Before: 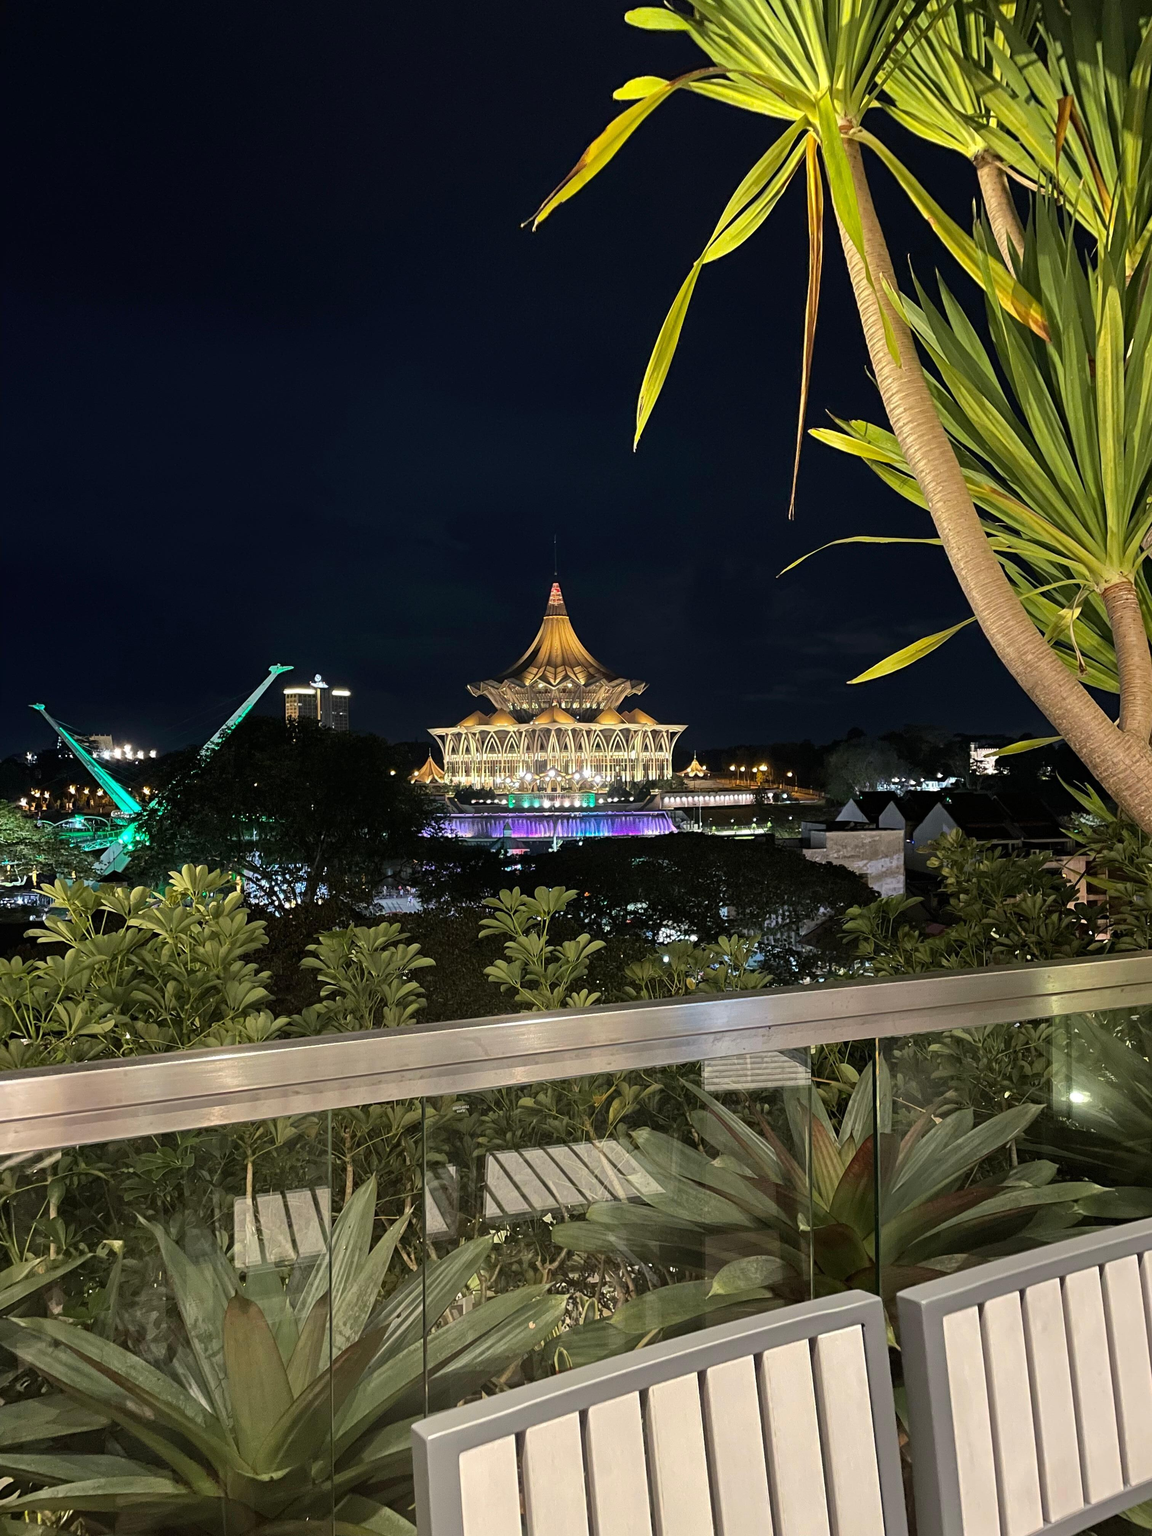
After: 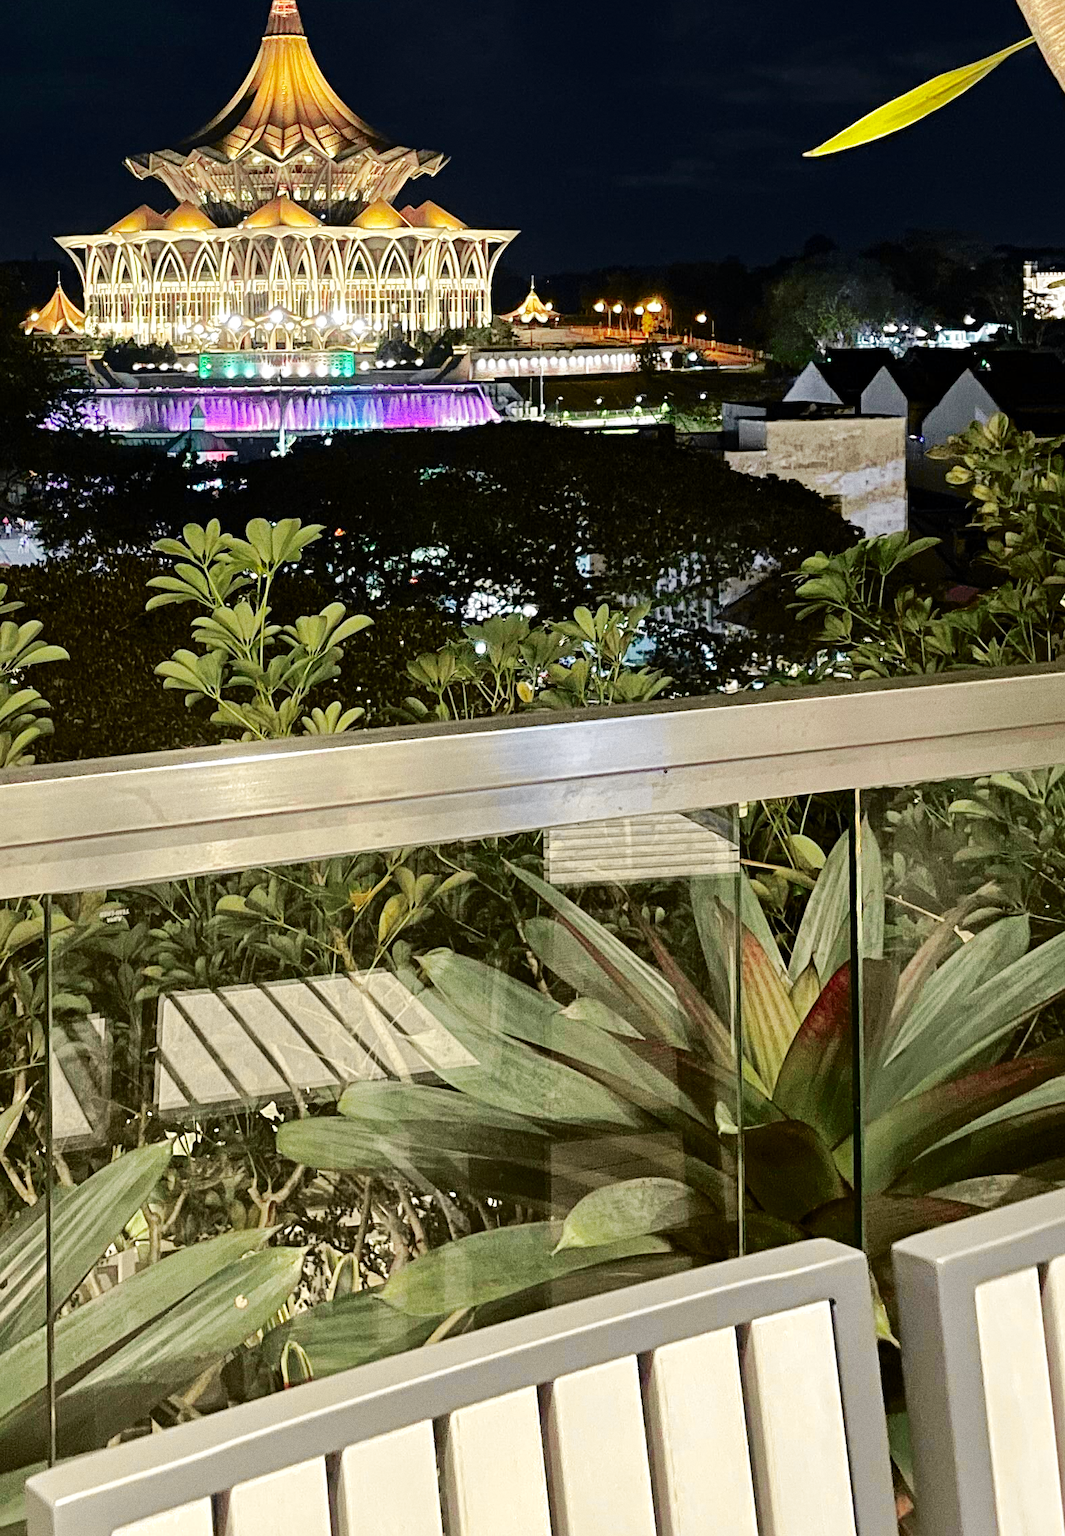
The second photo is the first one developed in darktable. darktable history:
tone curve: curves: ch0 [(0.003, 0) (0.066, 0.031) (0.163, 0.112) (0.264, 0.238) (0.395, 0.408) (0.517, 0.56) (0.684, 0.734) (0.791, 0.814) (1, 1)]; ch1 [(0, 0) (0.164, 0.115) (0.337, 0.332) (0.39, 0.398) (0.464, 0.461) (0.501, 0.5) (0.507, 0.5) (0.534, 0.532) (0.577, 0.59) (0.652, 0.681) (0.733, 0.749) (0.811, 0.796) (1, 1)]; ch2 [(0, 0) (0.337, 0.382) (0.464, 0.476) (0.501, 0.5) (0.527, 0.54) (0.551, 0.565) (0.6, 0.59) (0.687, 0.675) (1, 1)], color space Lab, independent channels, preserve colors none
exposure: exposure 0.3 EV, compensate highlight preservation false
crop: left 34.479%, top 38.822%, right 13.718%, bottom 5.172%
shadows and highlights: on, module defaults
base curve: curves: ch0 [(0, 0) (0.032, 0.025) (0.121, 0.166) (0.206, 0.329) (0.605, 0.79) (1, 1)], preserve colors none
grain: coarseness 3.21 ISO
sharpen: amount 0.2
